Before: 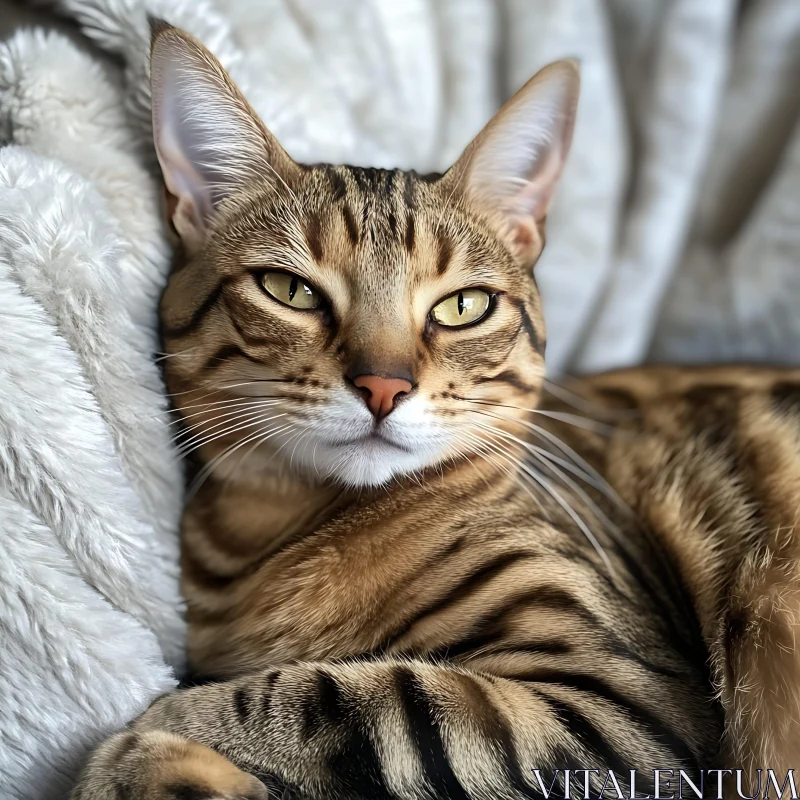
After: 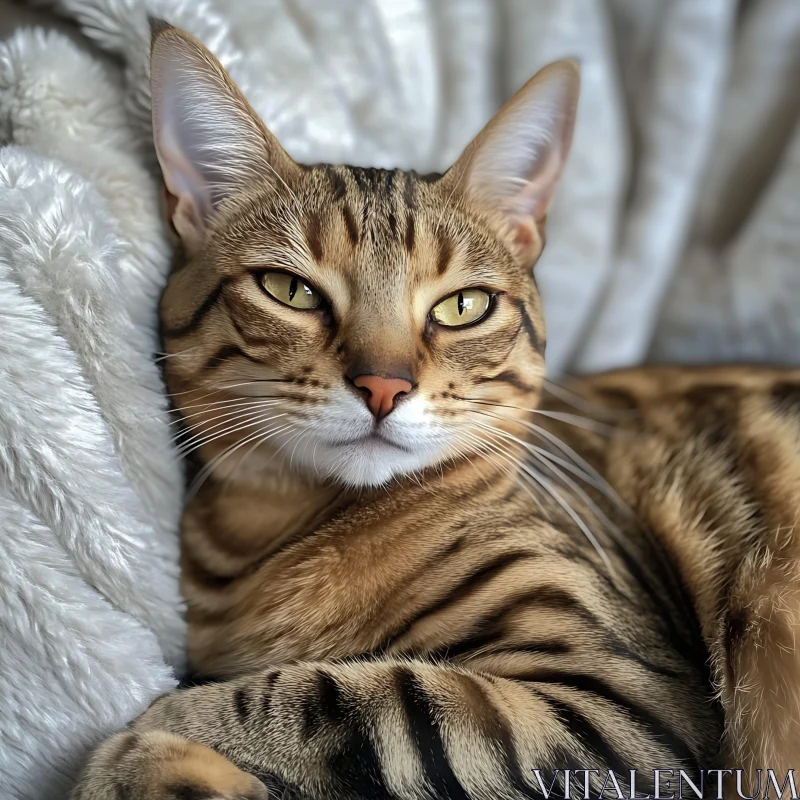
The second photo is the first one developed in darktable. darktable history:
shadows and highlights: shadows 40.18, highlights -60.03
exposure: compensate highlight preservation false
